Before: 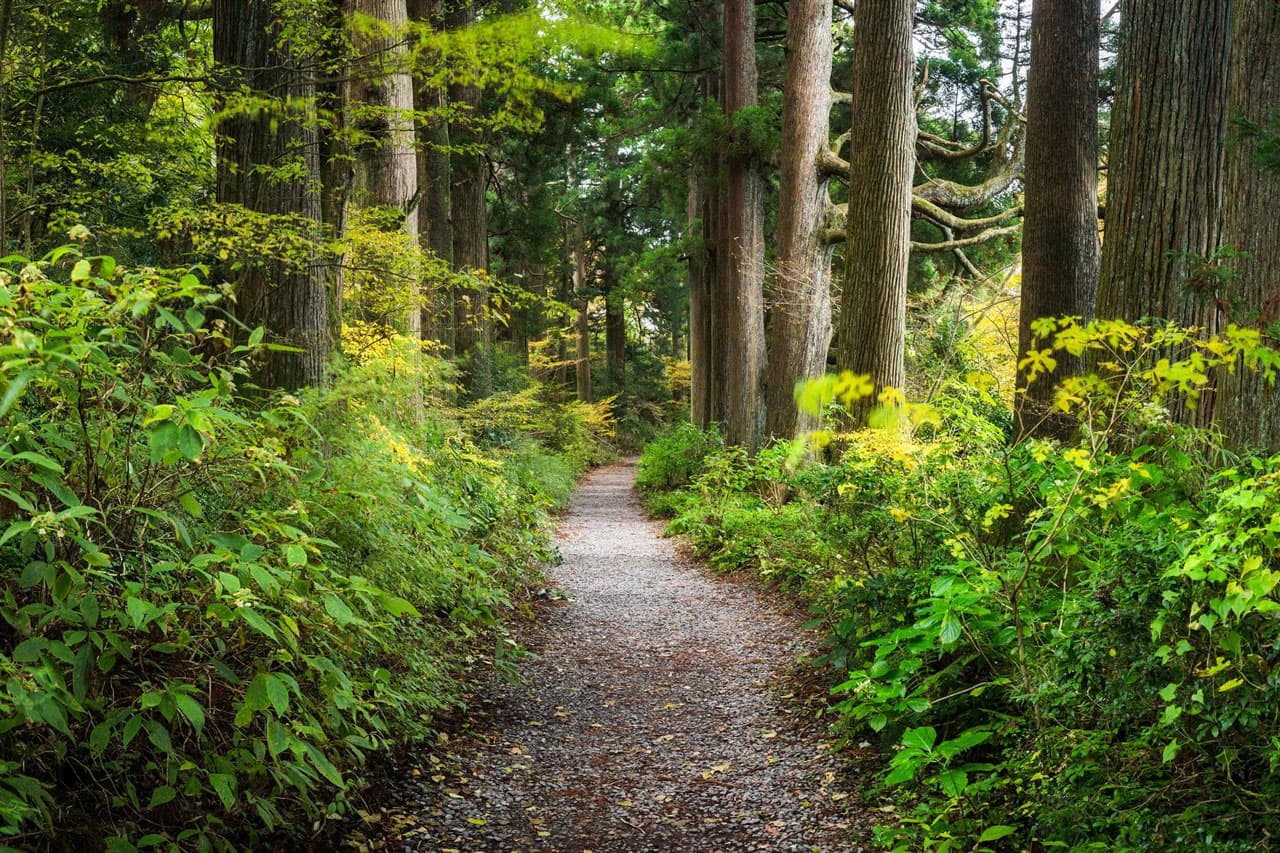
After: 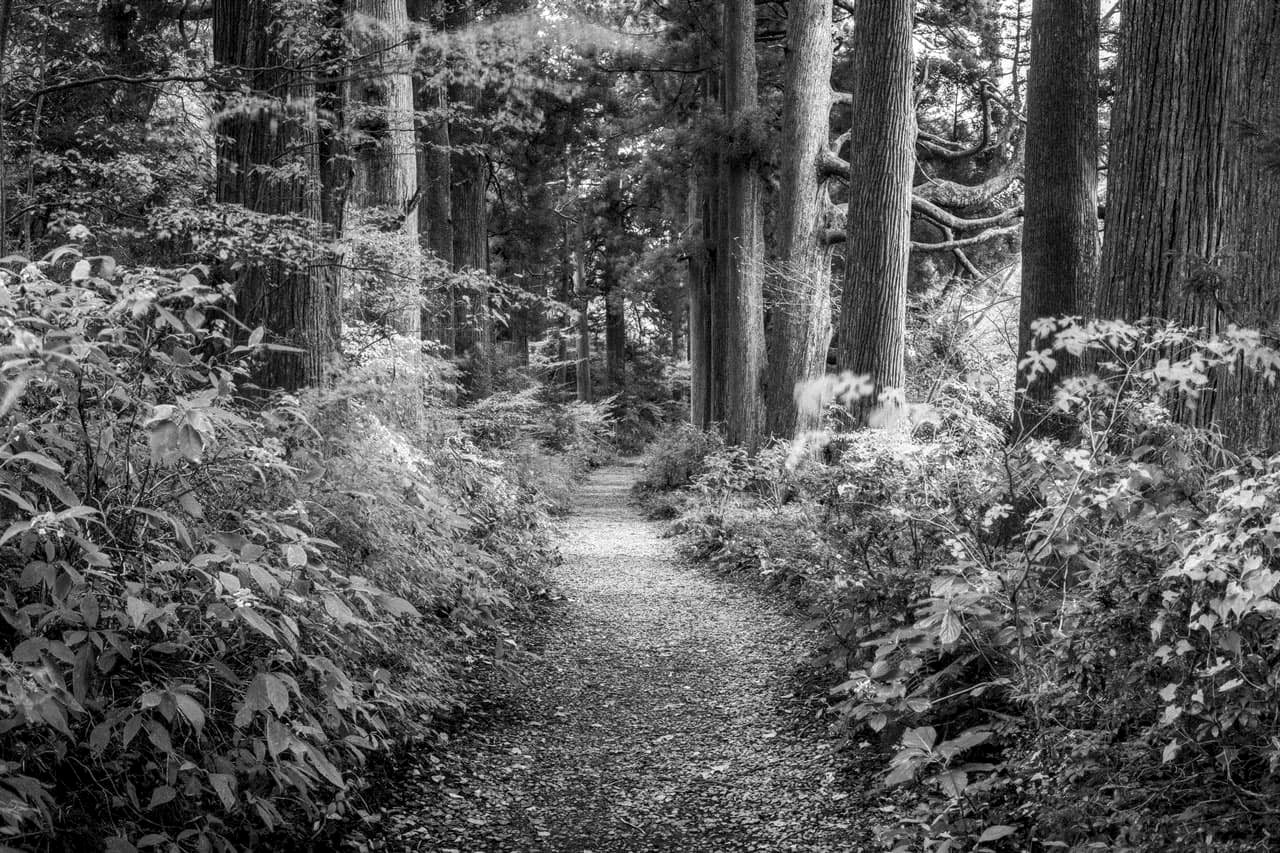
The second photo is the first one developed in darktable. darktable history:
monochrome: on, module defaults
local contrast: on, module defaults
exposure: compensate highlight preservation false
